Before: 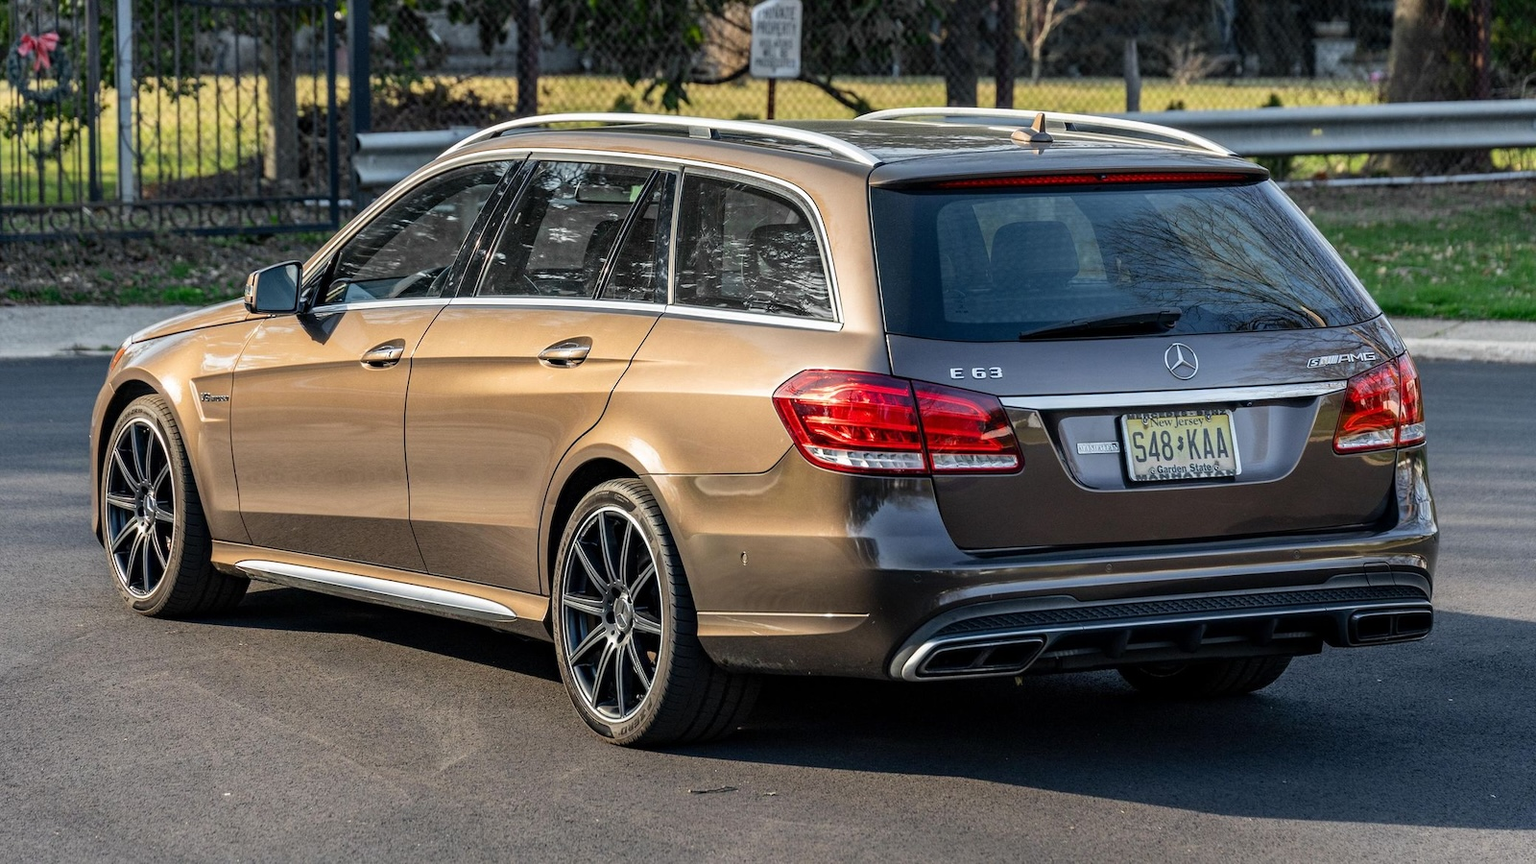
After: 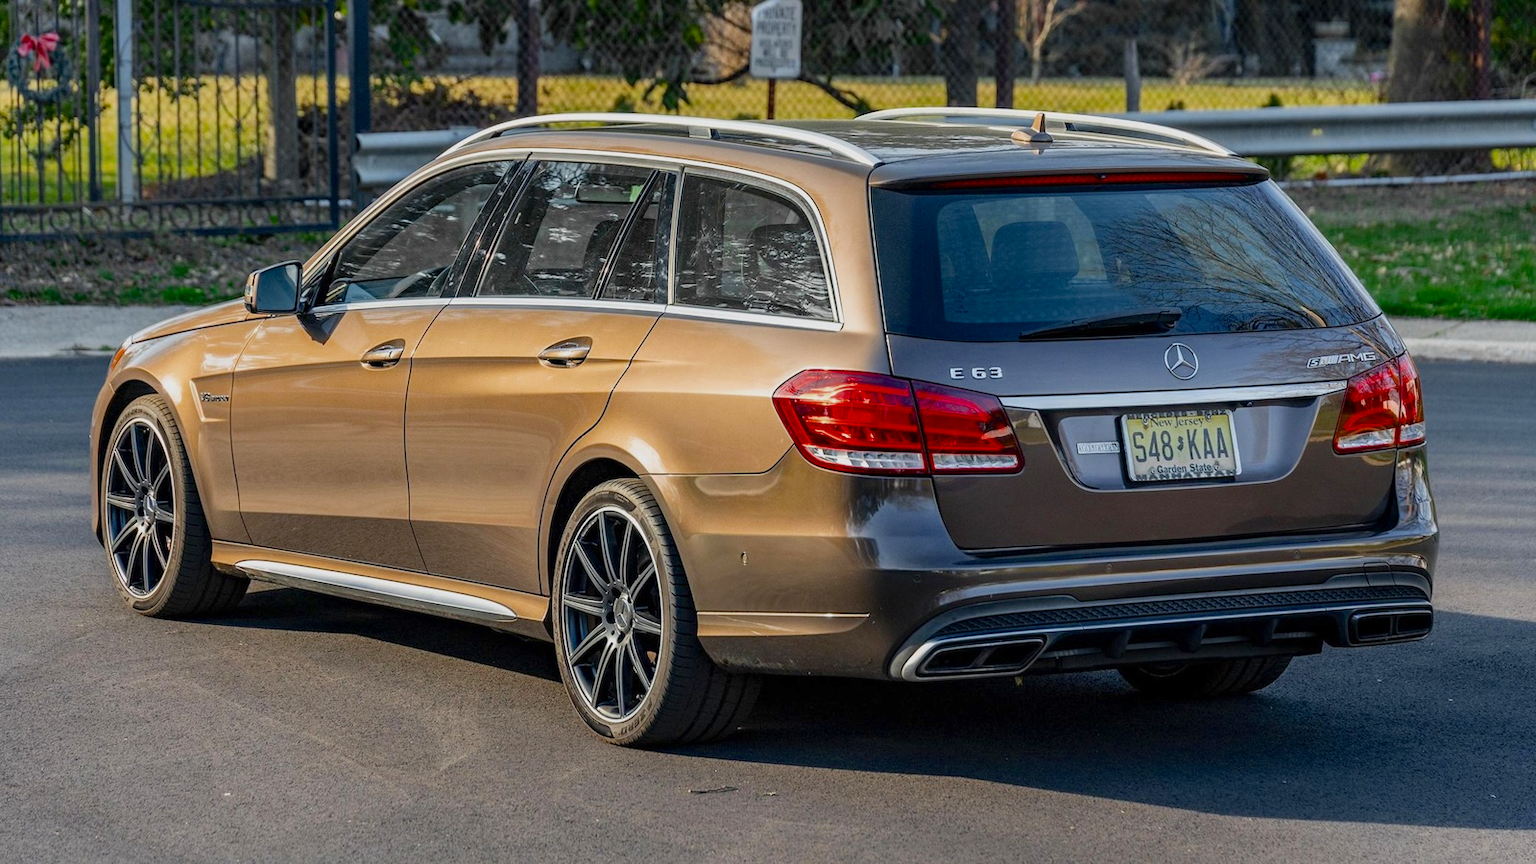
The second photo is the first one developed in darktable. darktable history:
color balance rgb: perceptual saturation grading › global saturation 19.403%, global vibrance -7.861%, contrast -13.365%, saturation formula JzAzBz (2021)
